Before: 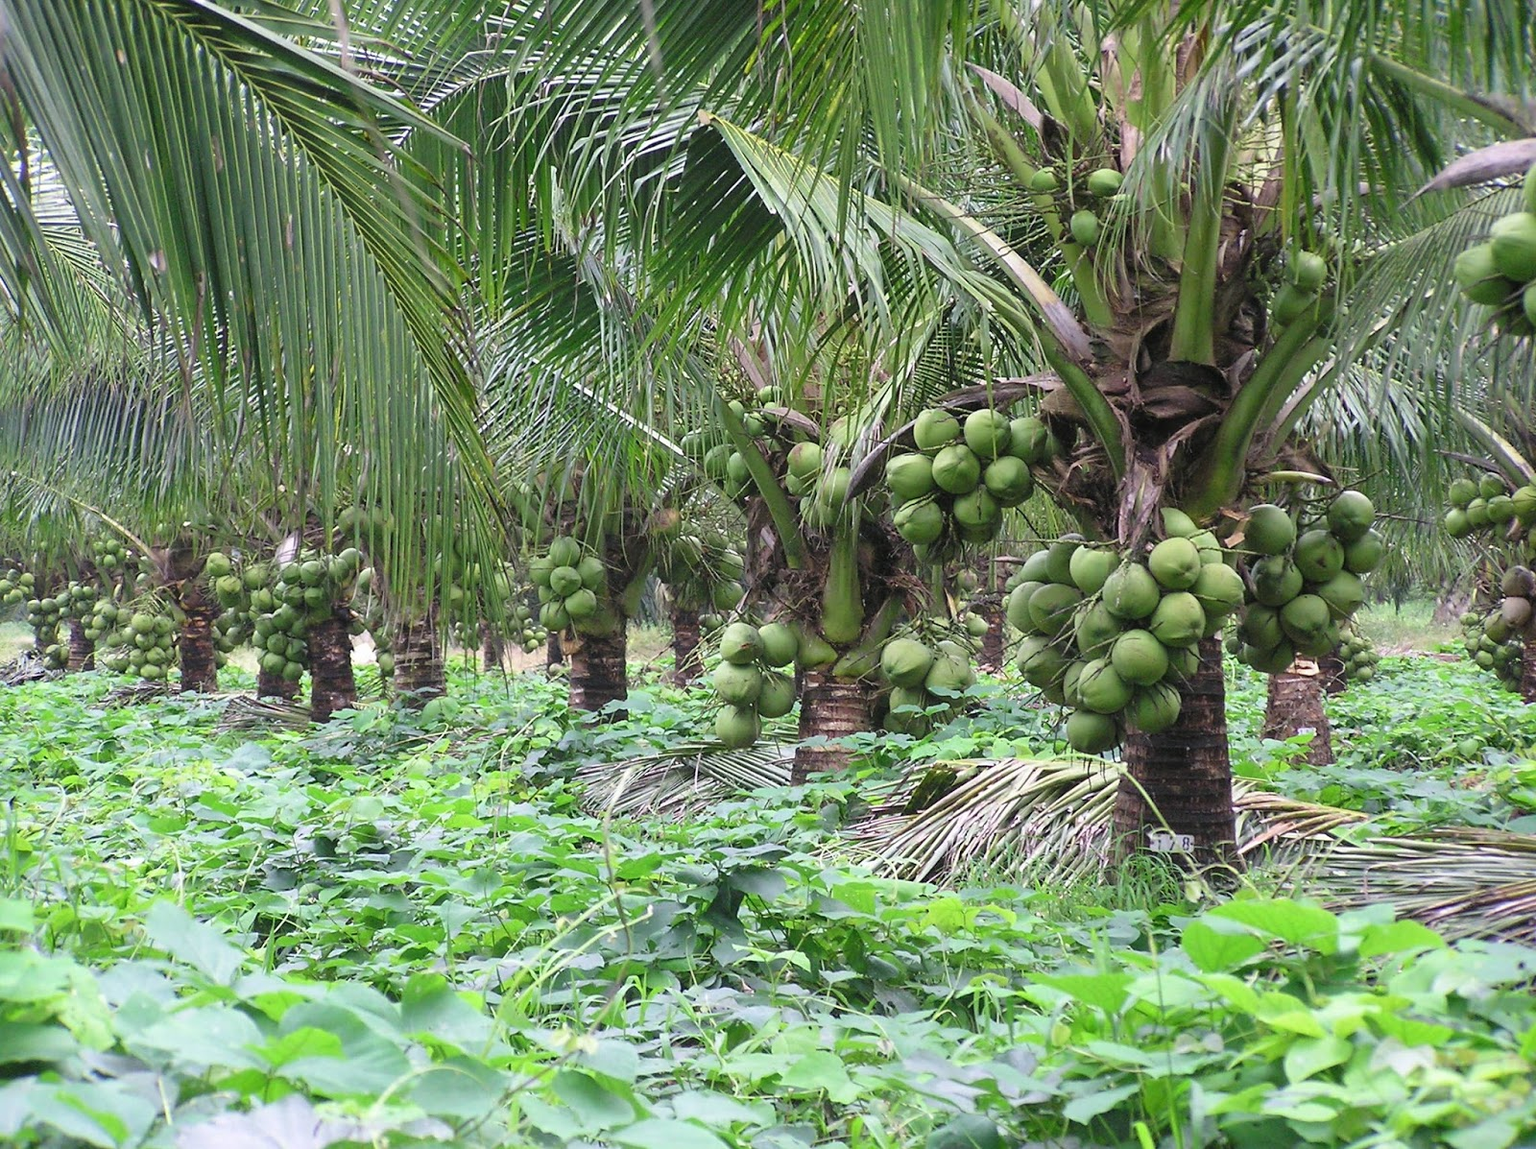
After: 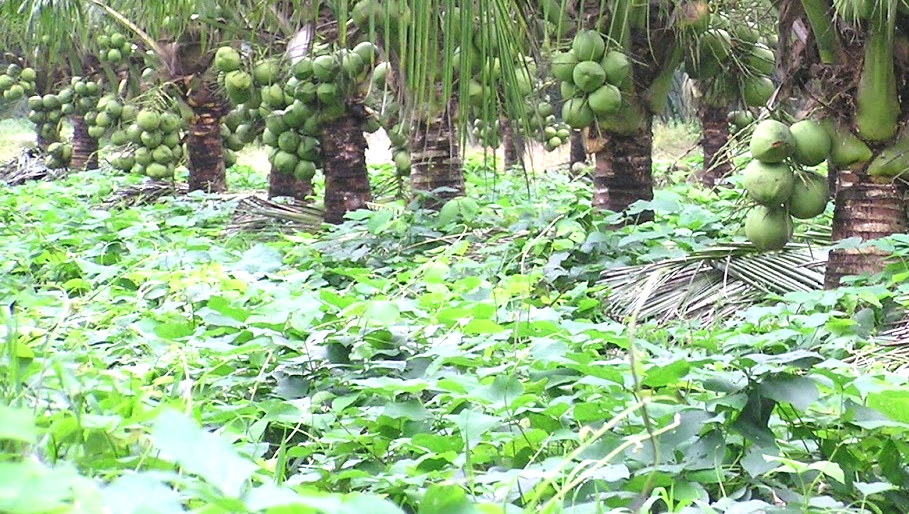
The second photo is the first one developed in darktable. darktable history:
exposure: exposure 0.512 EV, compensate exposure bias true, compensate highlight preservation false
crop: top 44.276%, right 43.138%, bottom 12.755%
